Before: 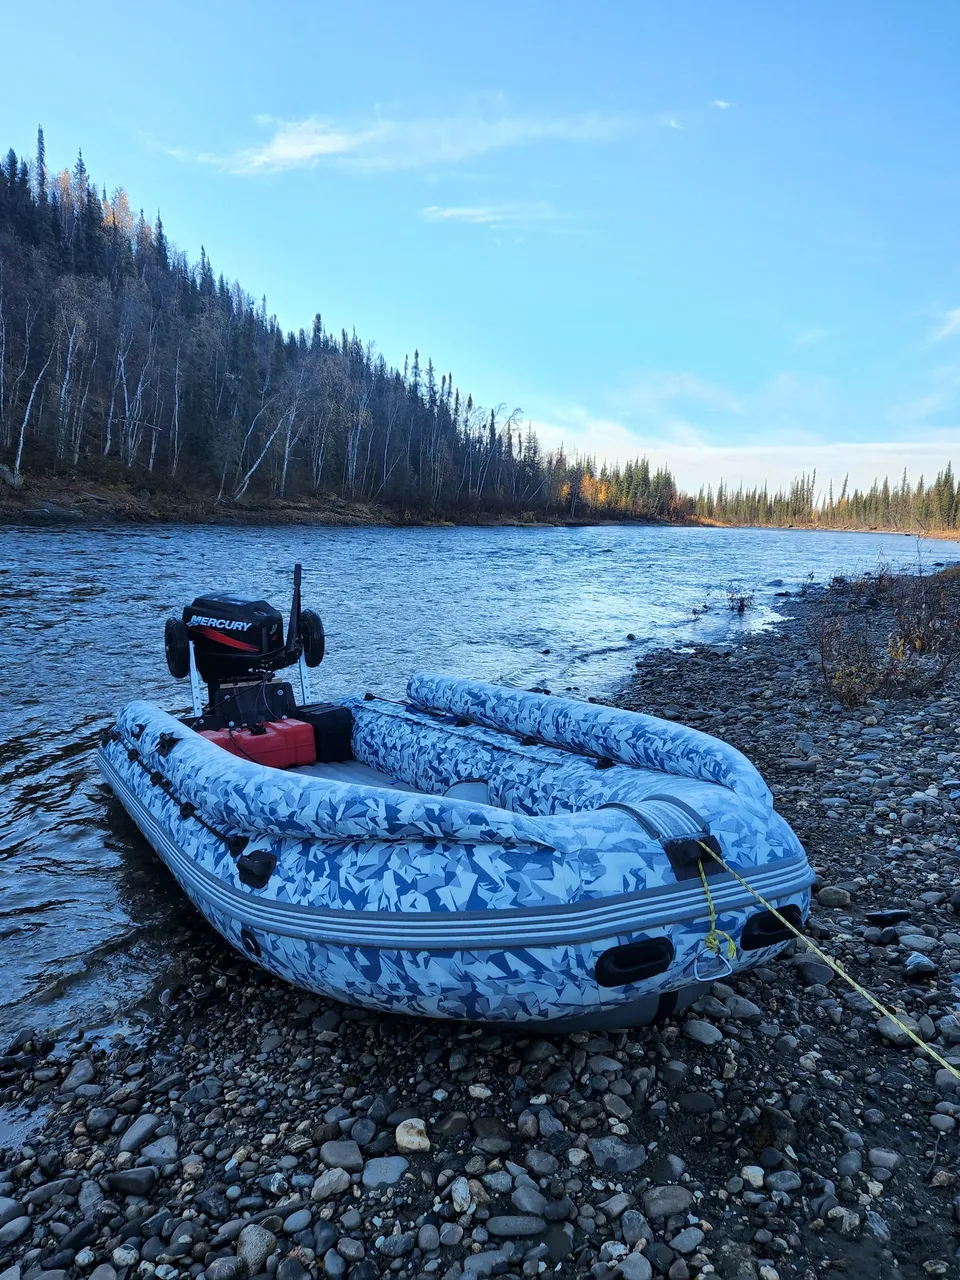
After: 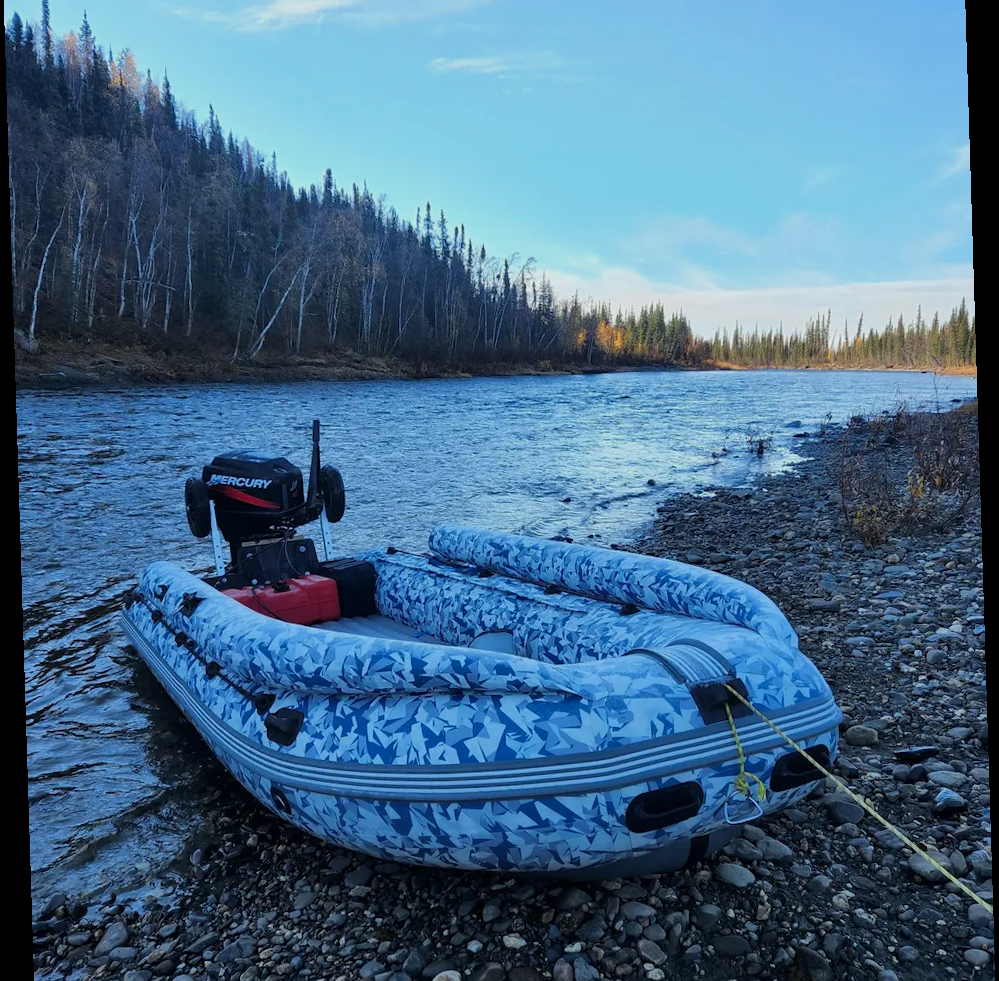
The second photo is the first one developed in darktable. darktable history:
rotate and perspective: rotation -1.77°, lens shift (horizontal) 0.004, automatic cropping off
crop and rotate: top 12.5%, bottom 12.5%
shadows and highlights: radius 121.13, shadows 21.4, white point adjustment -9.72, highlights -14.39, soften with gaussian
